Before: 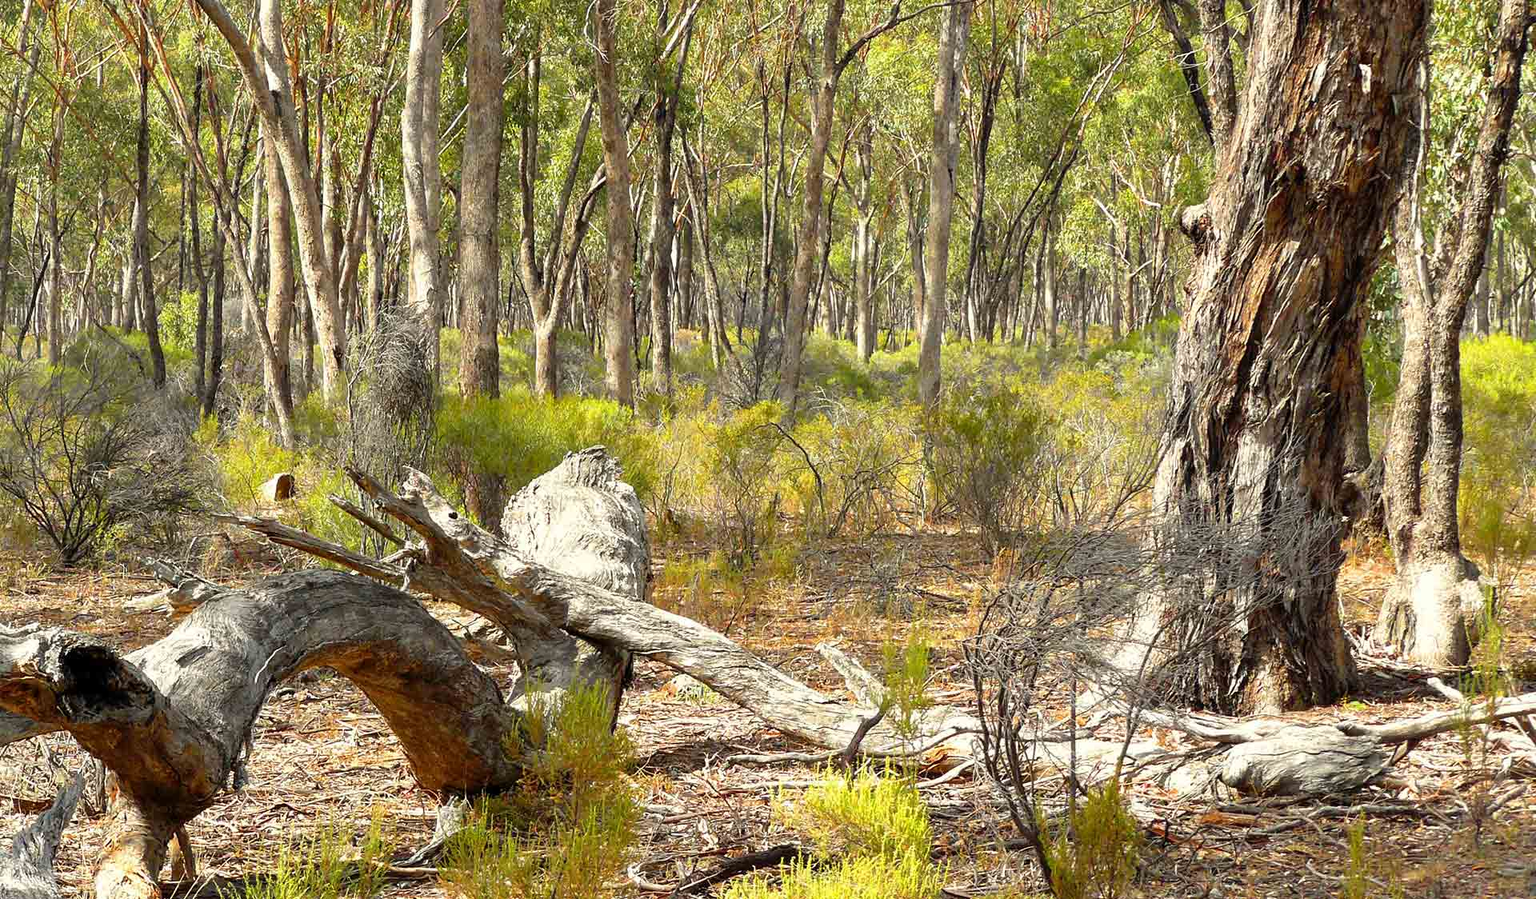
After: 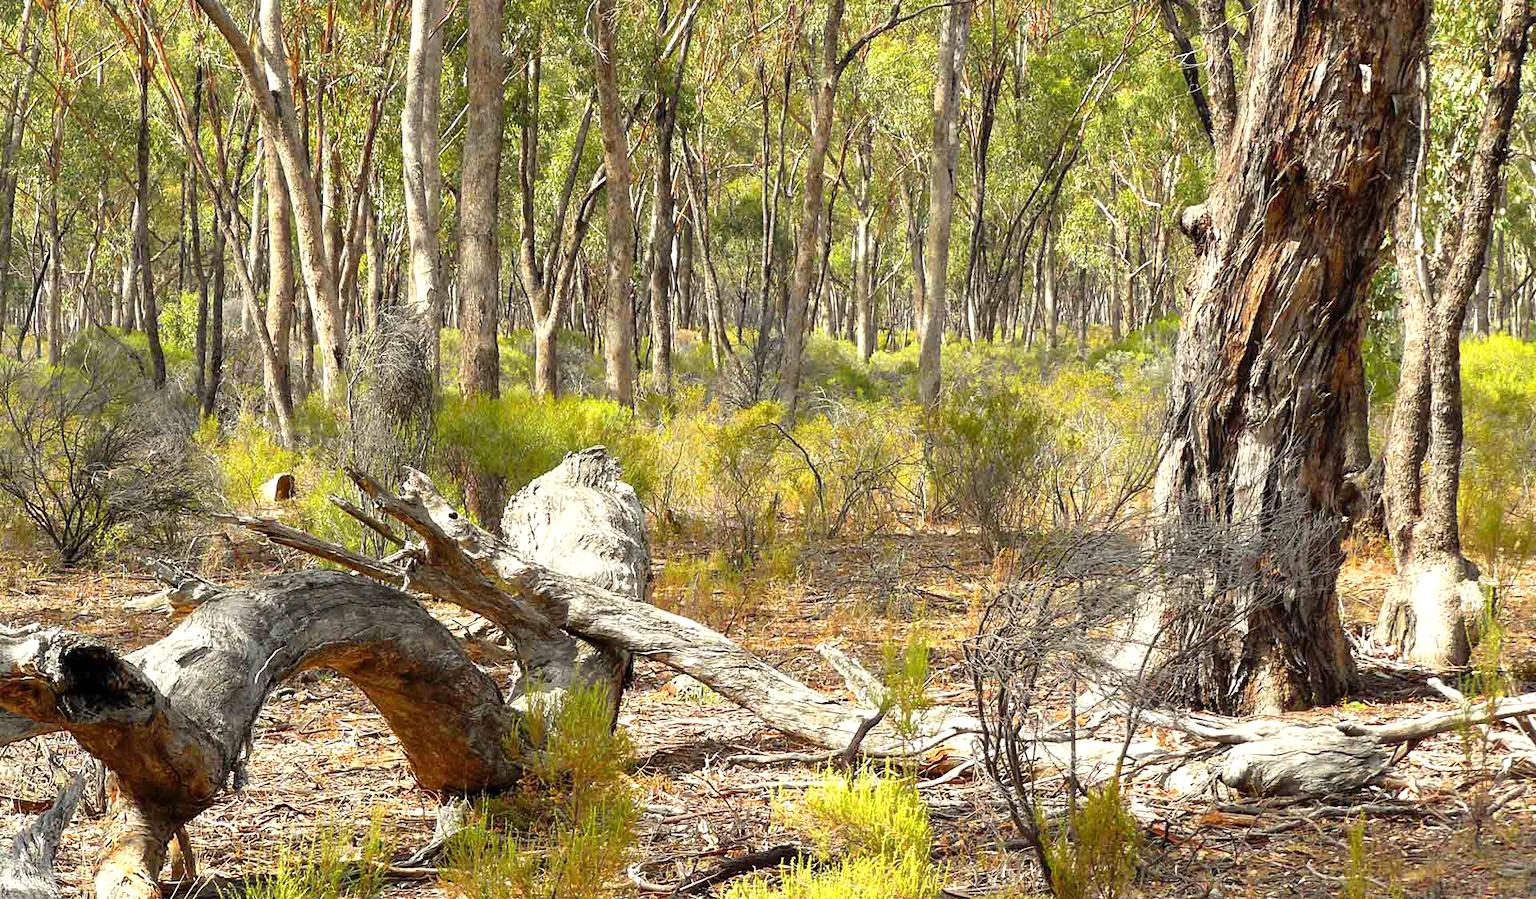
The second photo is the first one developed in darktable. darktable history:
exposure: black level correction 0, exposure 0.198 EV, compensate highlight preservation false
